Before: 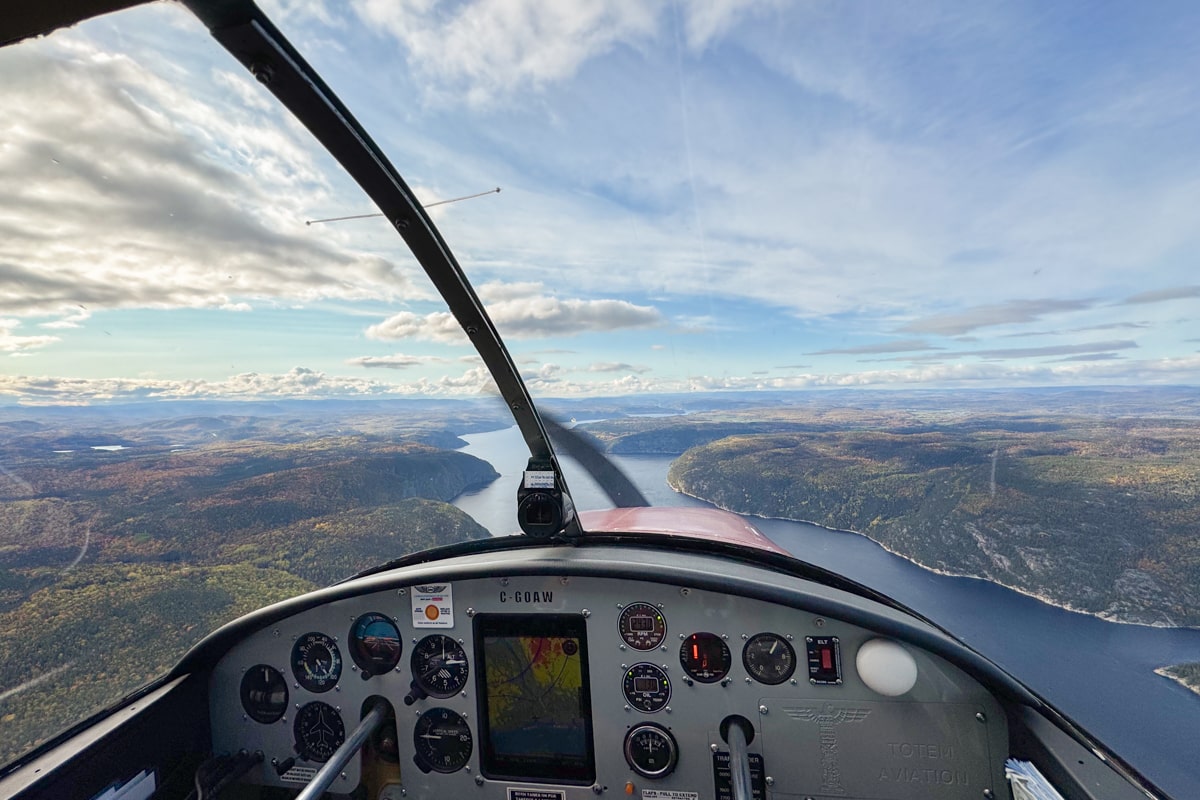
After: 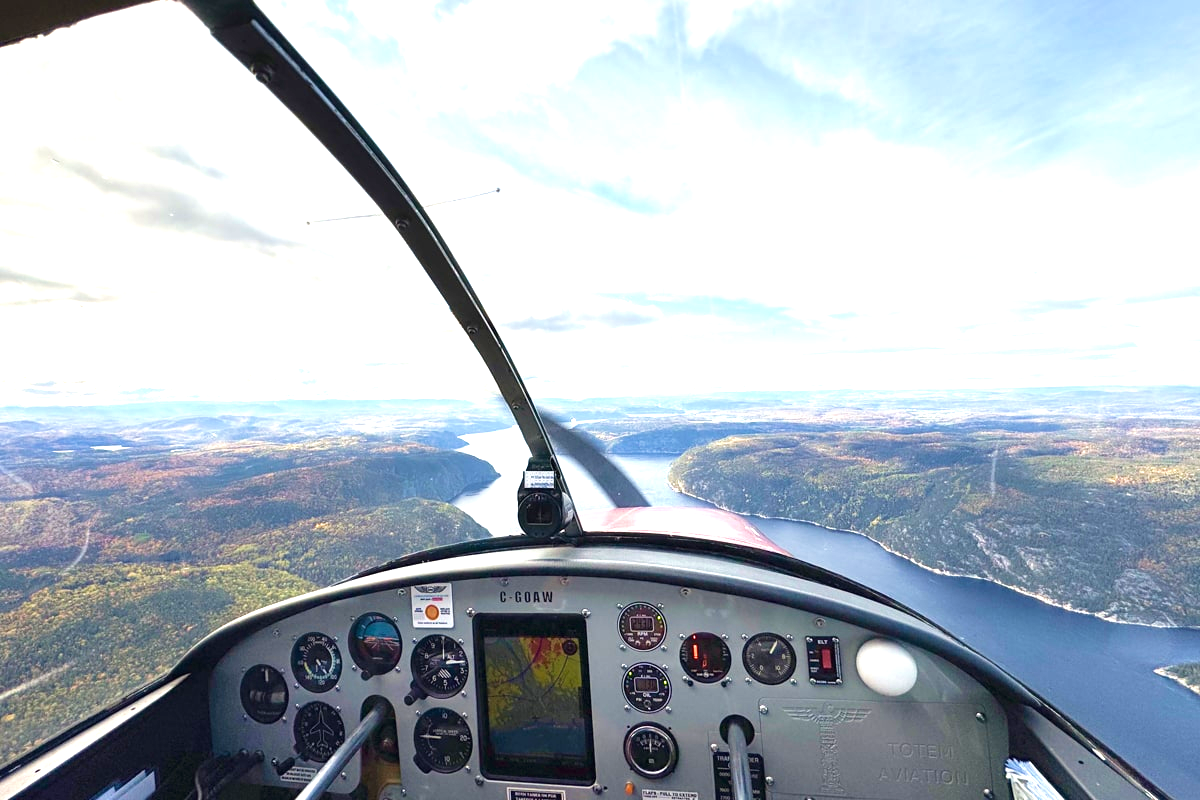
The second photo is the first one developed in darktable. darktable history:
white balance: emerald 1
velvia: on, module defaults
exposure: black level correction 0, exposure 1.198 EV, compensate exposure bias true, compensate highlight preservation false
